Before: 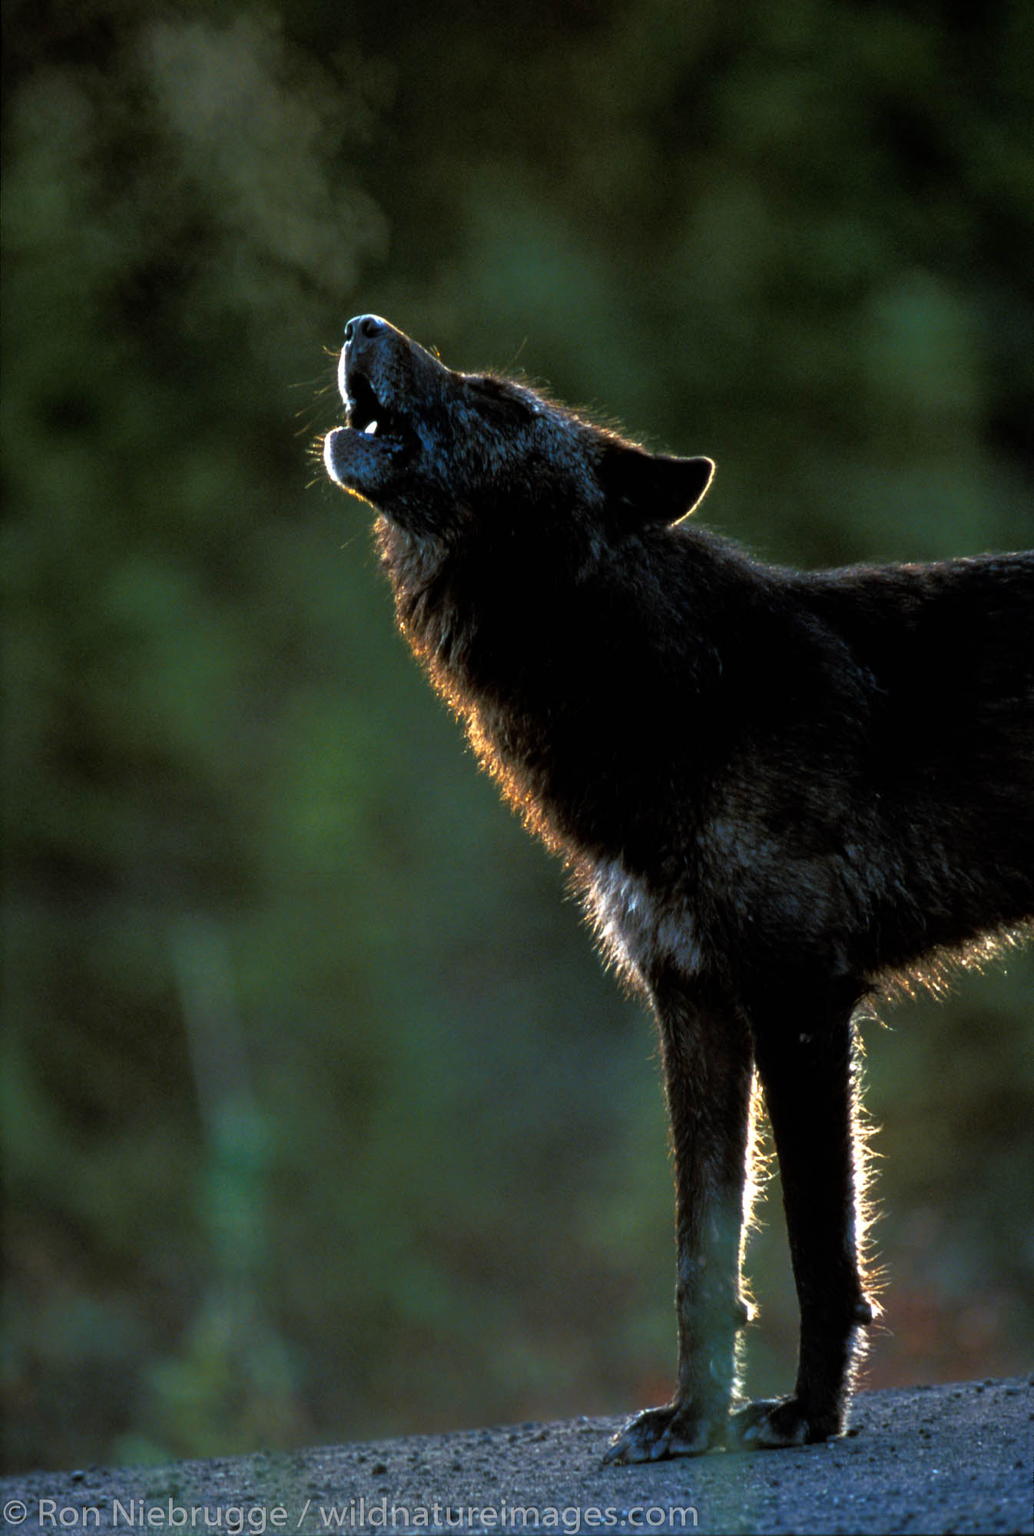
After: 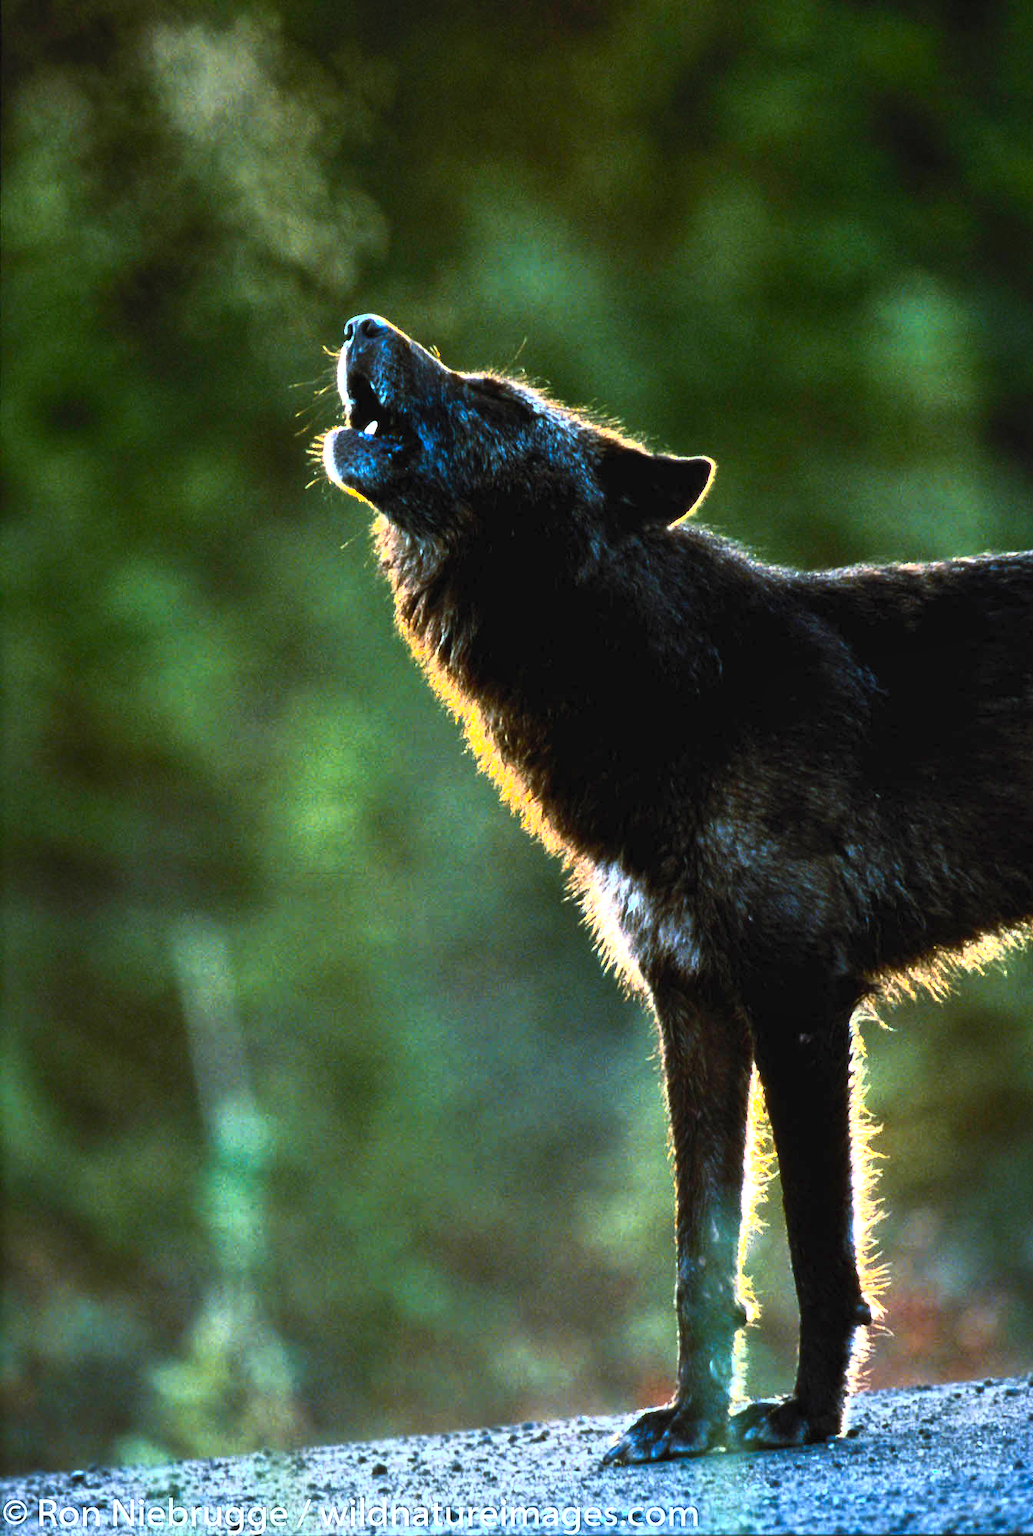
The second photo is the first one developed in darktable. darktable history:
contrast brightness saturation: contrast 0.844, brightness 0.592, saturation 0.573
shadows and highlights: radius 170.61, shadows 26.73, white point adjustment 3.08, highlights -68.22, soften with gaussian
exposure: black level correction 0, exposure 0.89 EV, compensate exposure bias true, compensate highlight preservation false
